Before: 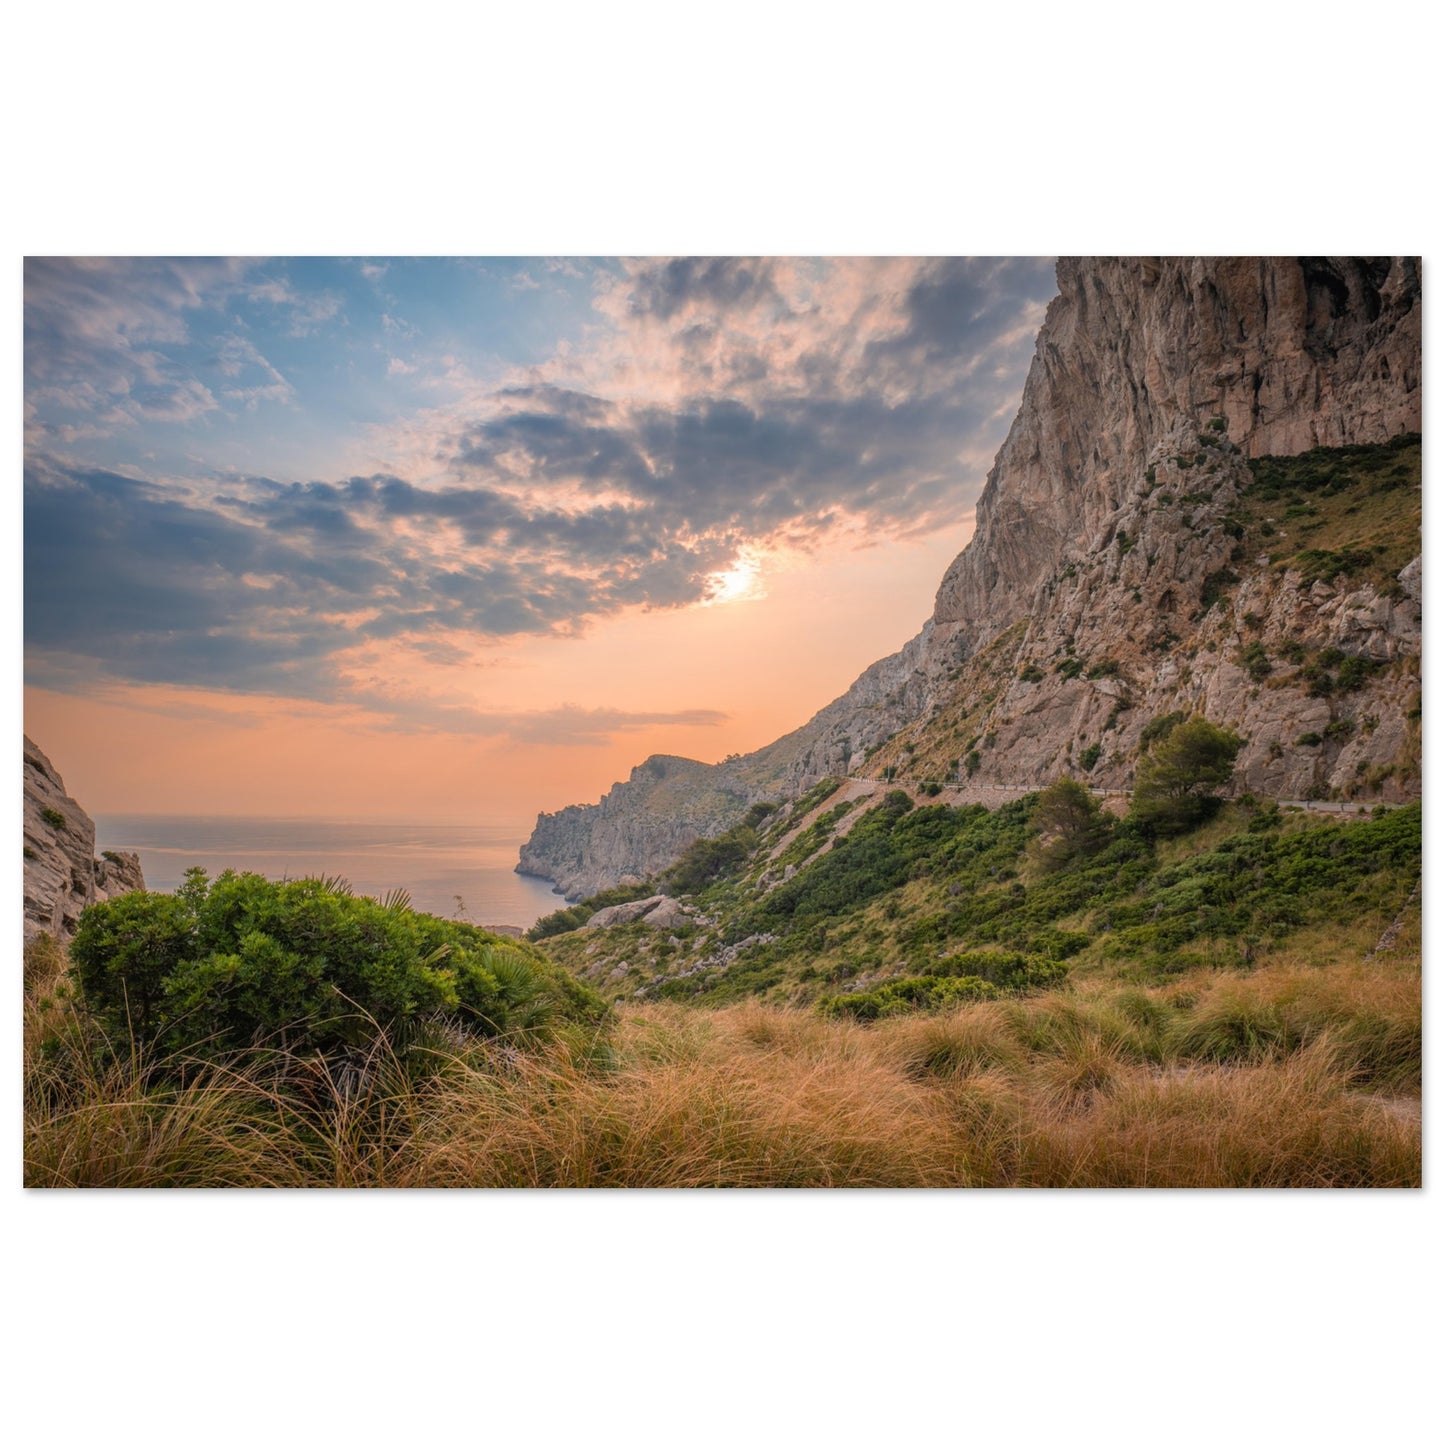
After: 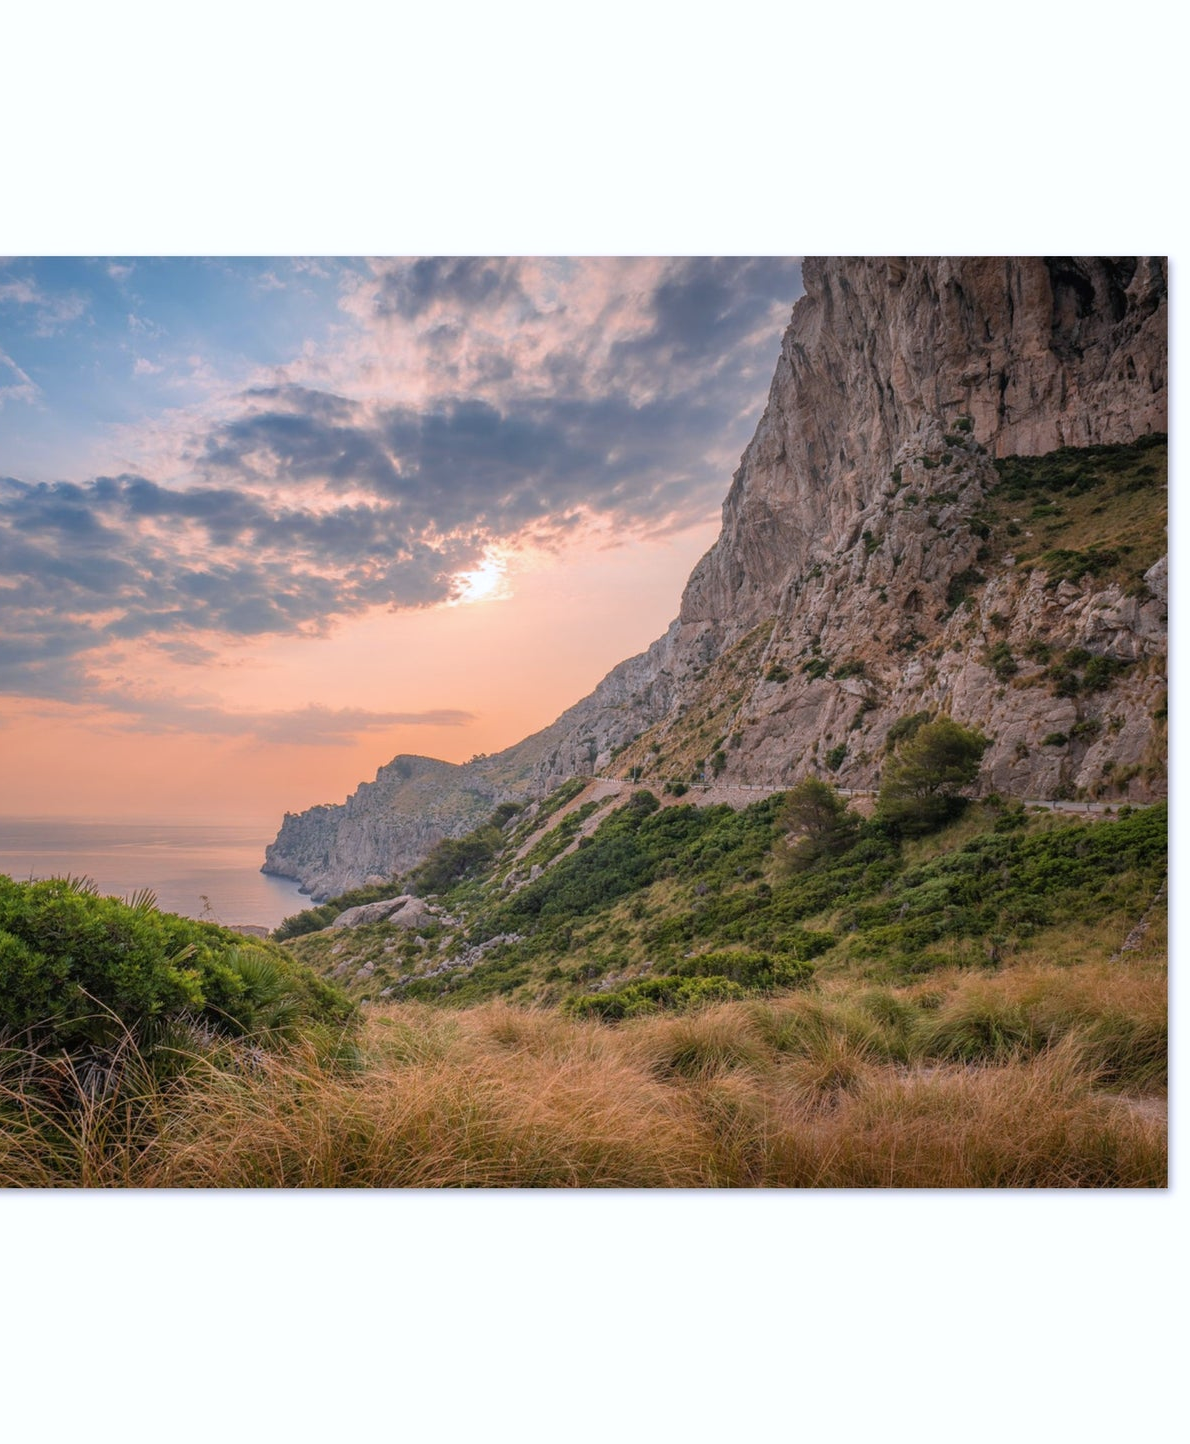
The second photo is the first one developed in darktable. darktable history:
crop: left 17.582%, bottom 0.031%
color calibration: illuminant as shot in camera, x 0.358, y 0.373, temperature 4628.91 K
